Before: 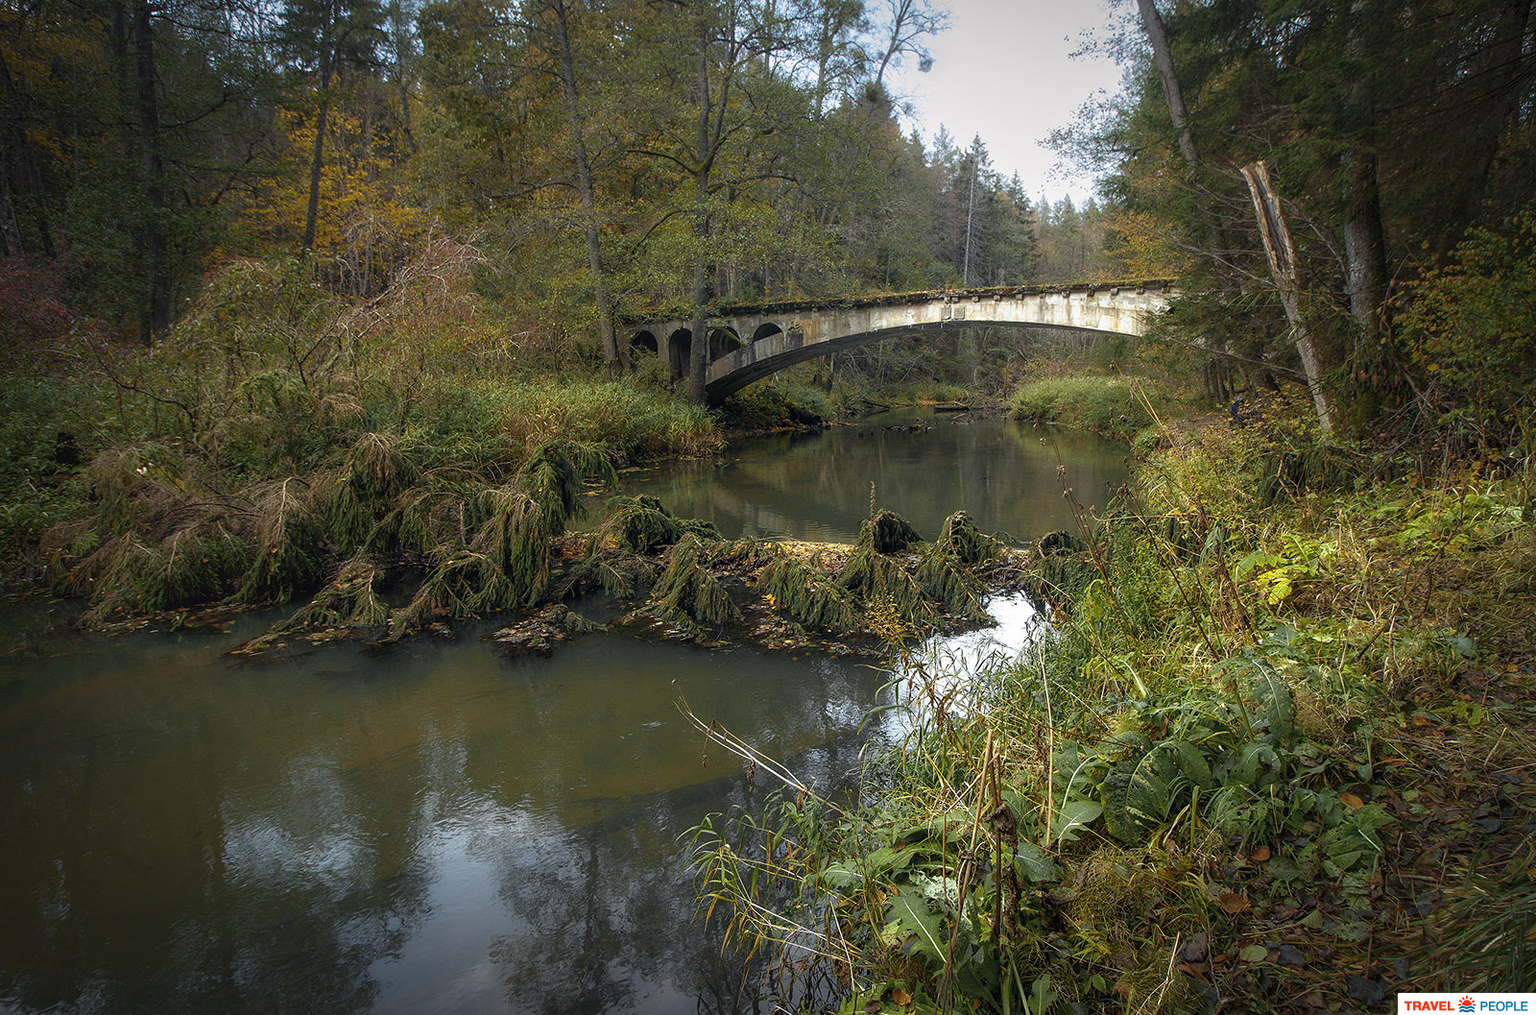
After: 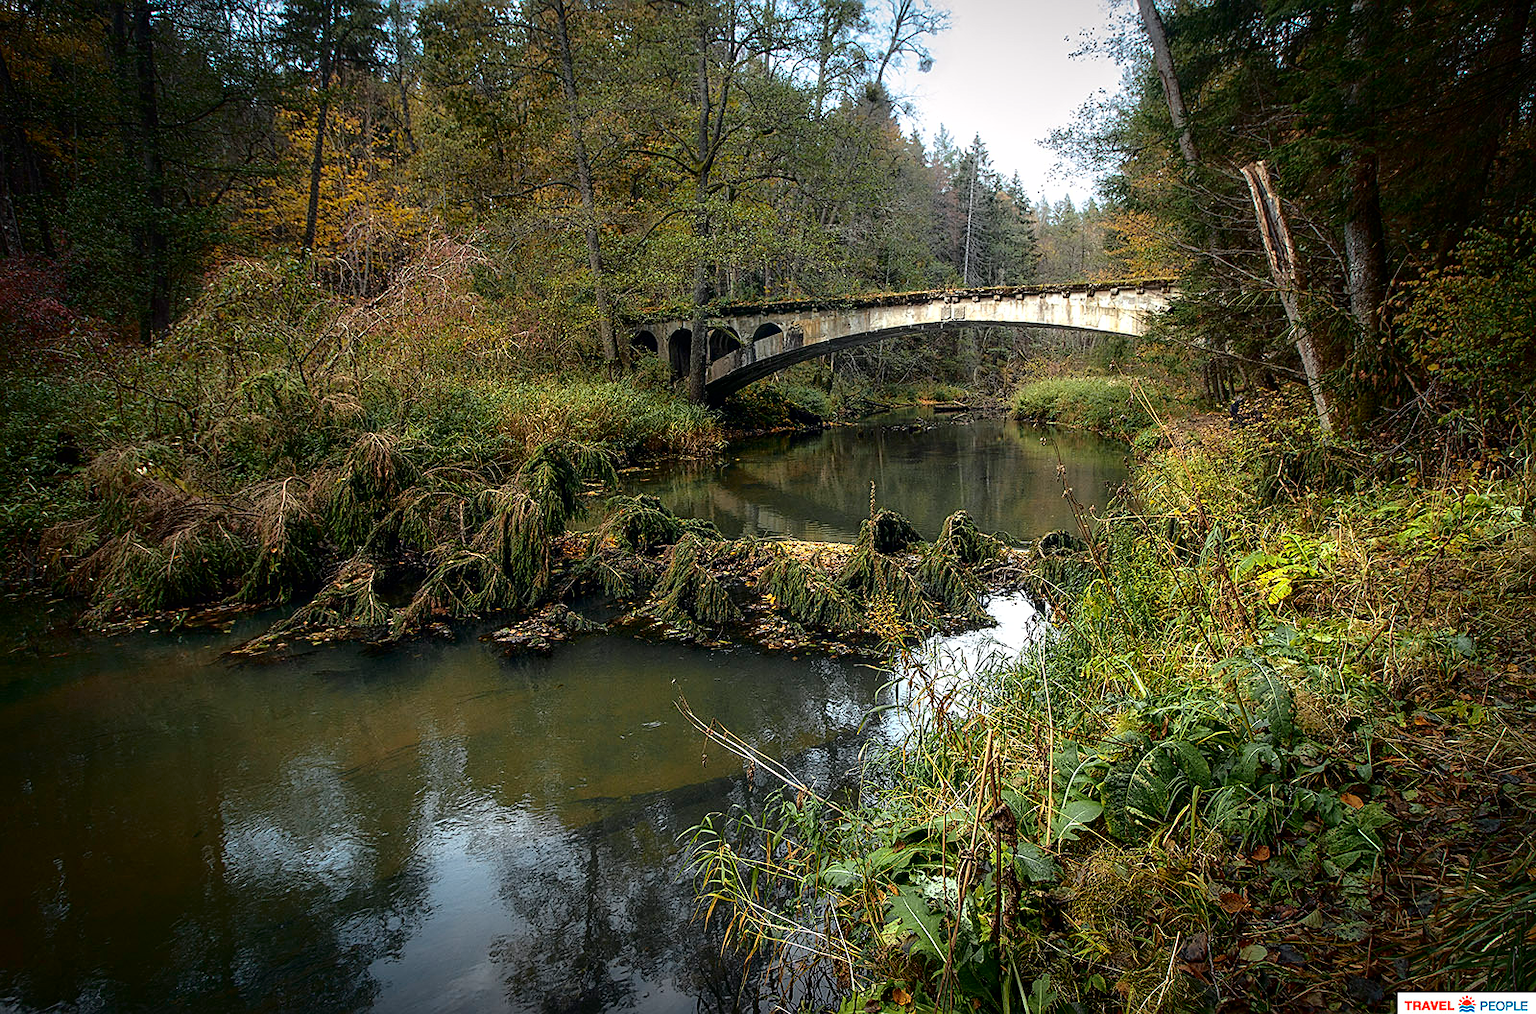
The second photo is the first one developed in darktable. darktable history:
fill light: exposure -2 EV, width 8.6
exposure: exposure 0.3 EV, compensate highlight preservation false
sharpen: on, module defaults
